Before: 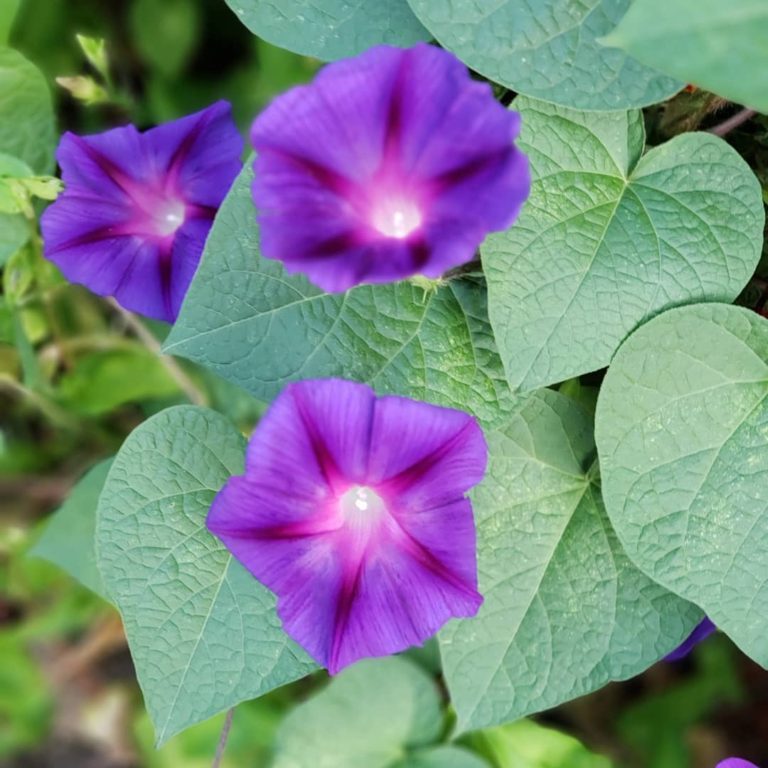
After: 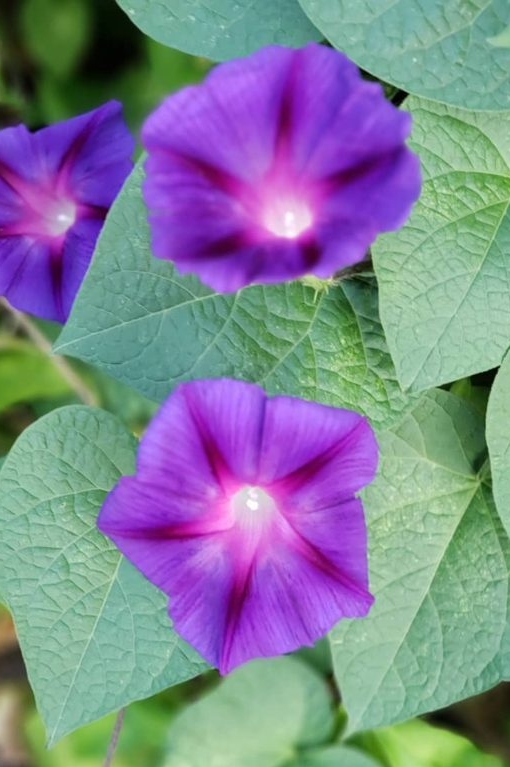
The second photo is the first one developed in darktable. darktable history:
crop and rotate: left 14.289%, right 19.221%
